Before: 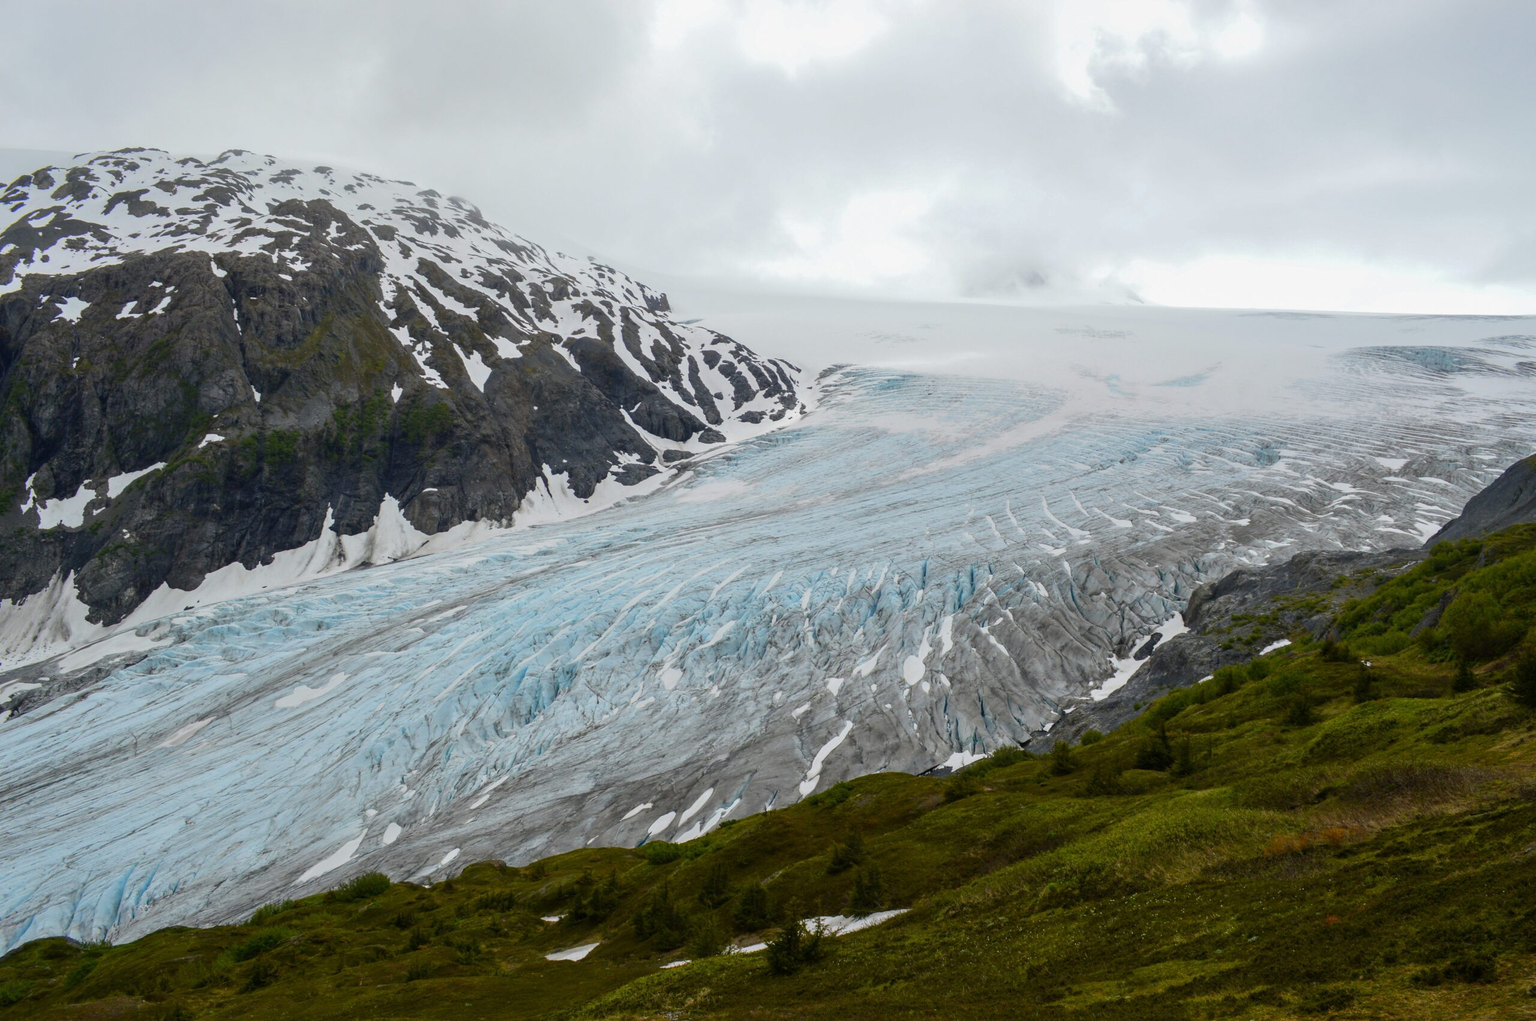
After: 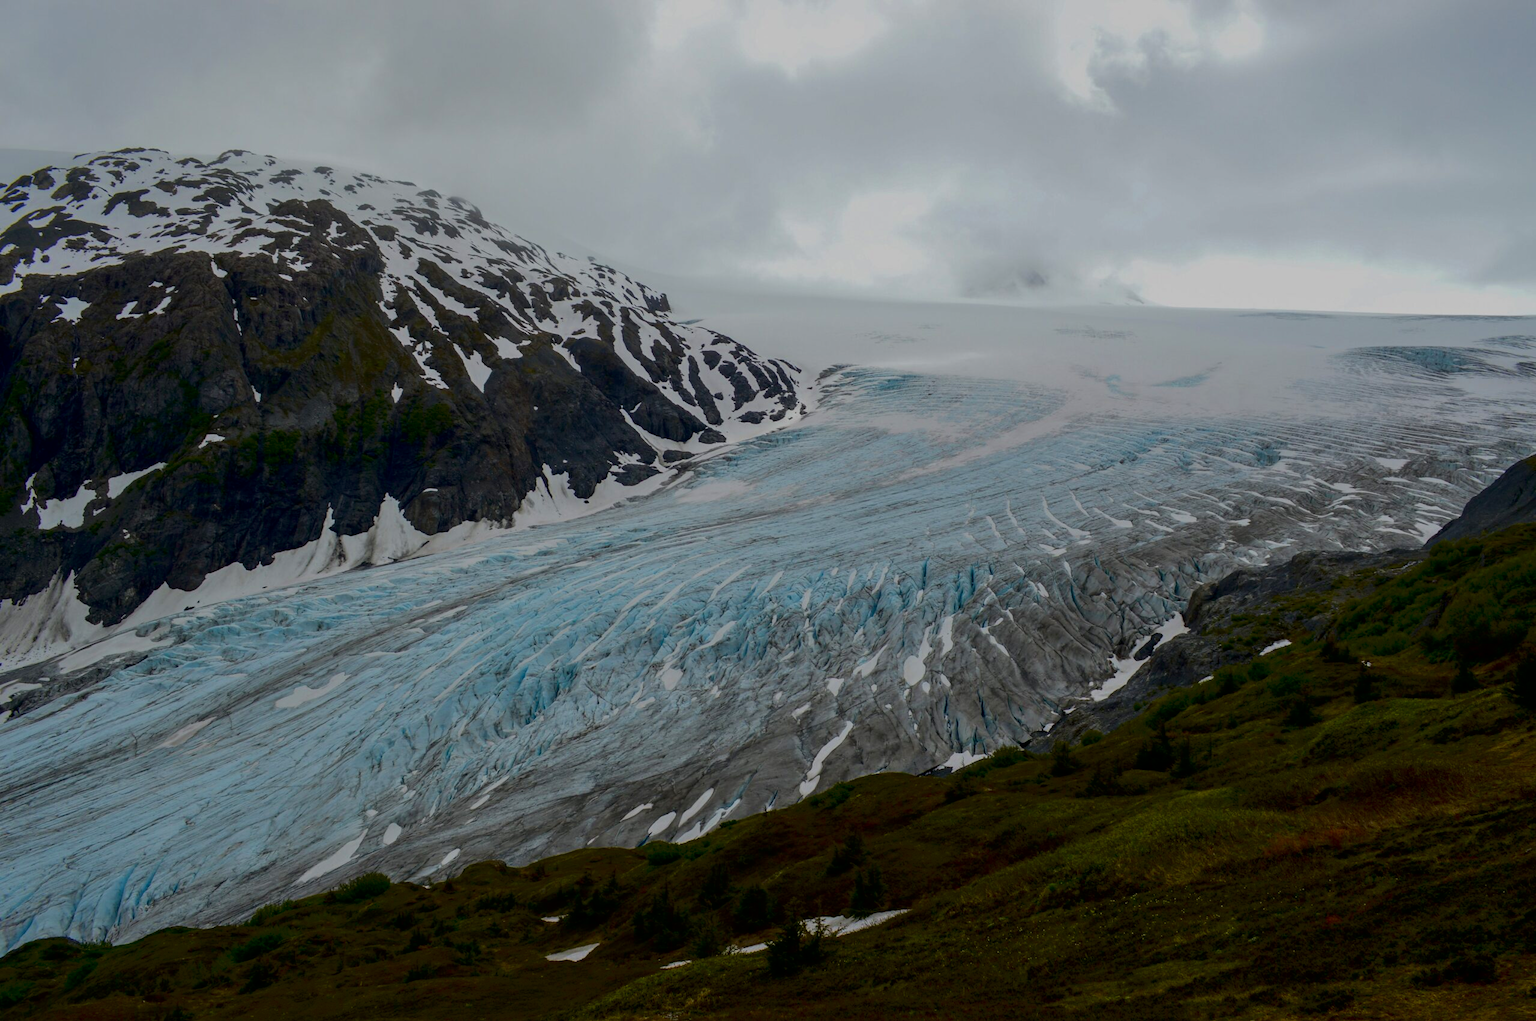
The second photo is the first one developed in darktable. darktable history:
velvia: on, module defaults
exposure: black level correction 0.009, exposure -0.634 EV, compensate exposure bias true, compensate highlight preservation false
contrast brightness saturation: contrast 0.065, brightness -0.133, saturation 0.059
